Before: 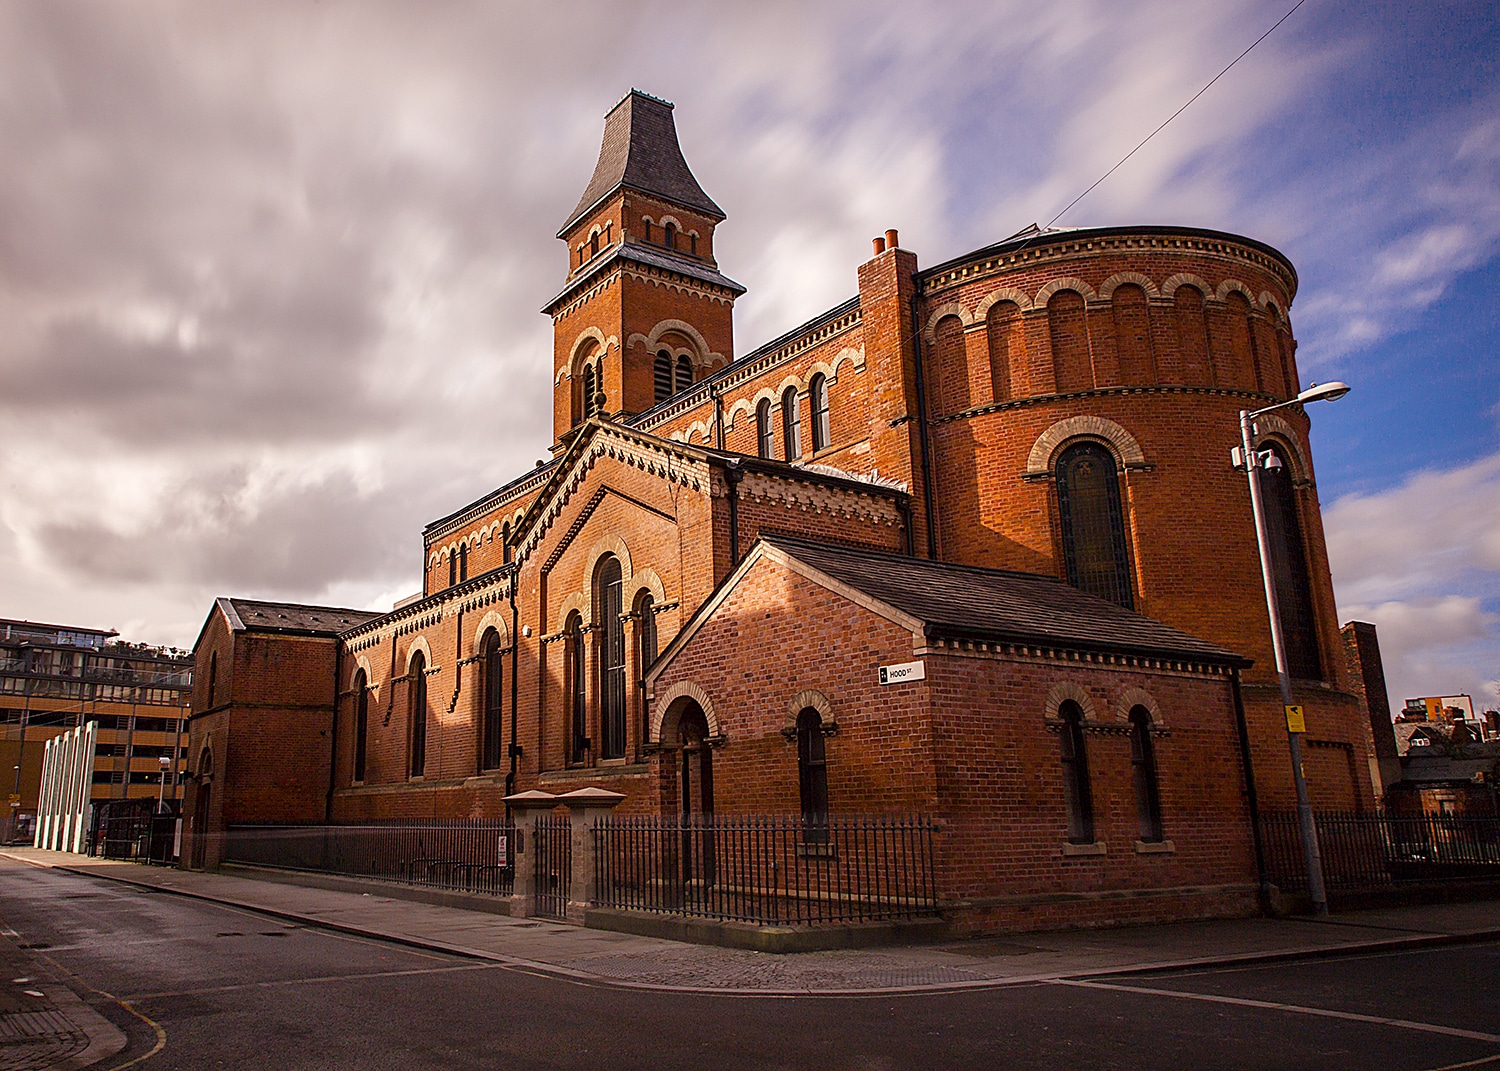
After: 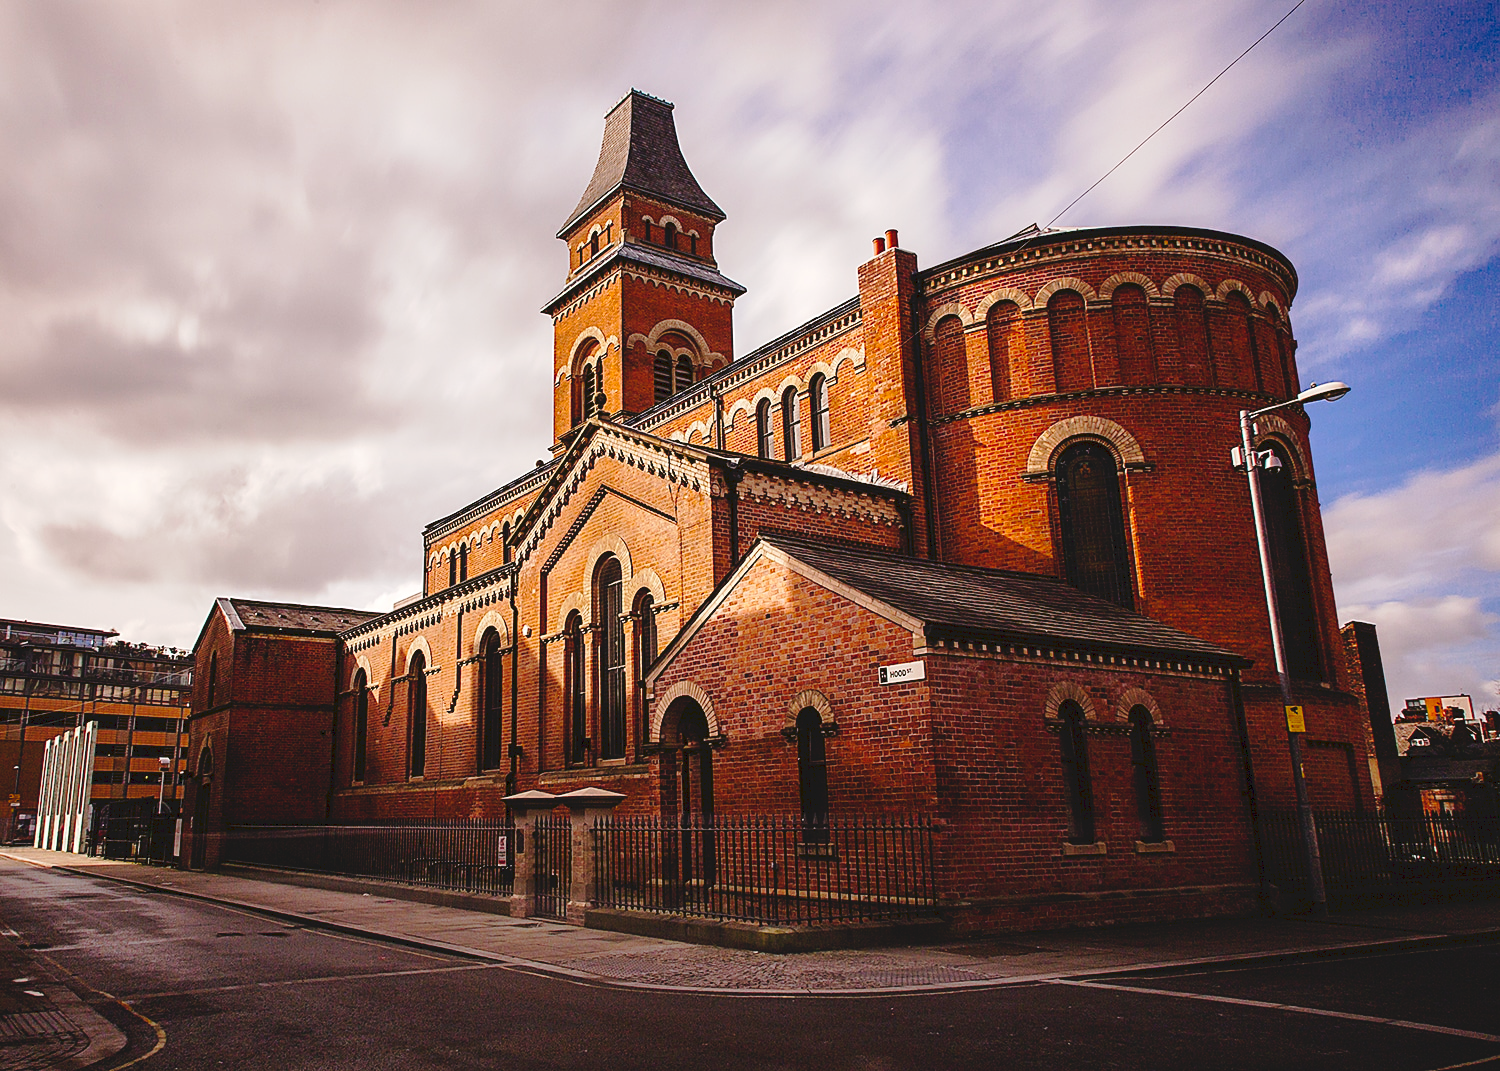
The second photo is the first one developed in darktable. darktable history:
tone equalizer: on, module defaults
tone curve: curves: ch0 [(0, 0) (0.003, 0.085) (0.011, 0.086) (0.025, 0.086) (0.044, 0.088) (0.069, 0.093) (0.1, 0.102) (0.136, 0.12) (0.177, 0.157) (0.224, 0.203) (0.277, 0.277) (0.335, 0.36) (0.399, 0.463) (0.468, 0.559) (0.543, 0.626) (0.623, 0.703) (0.709, 0.789) (0.801, 0.869) (0.898, 0.927) (1, 1)], preserve colors none
